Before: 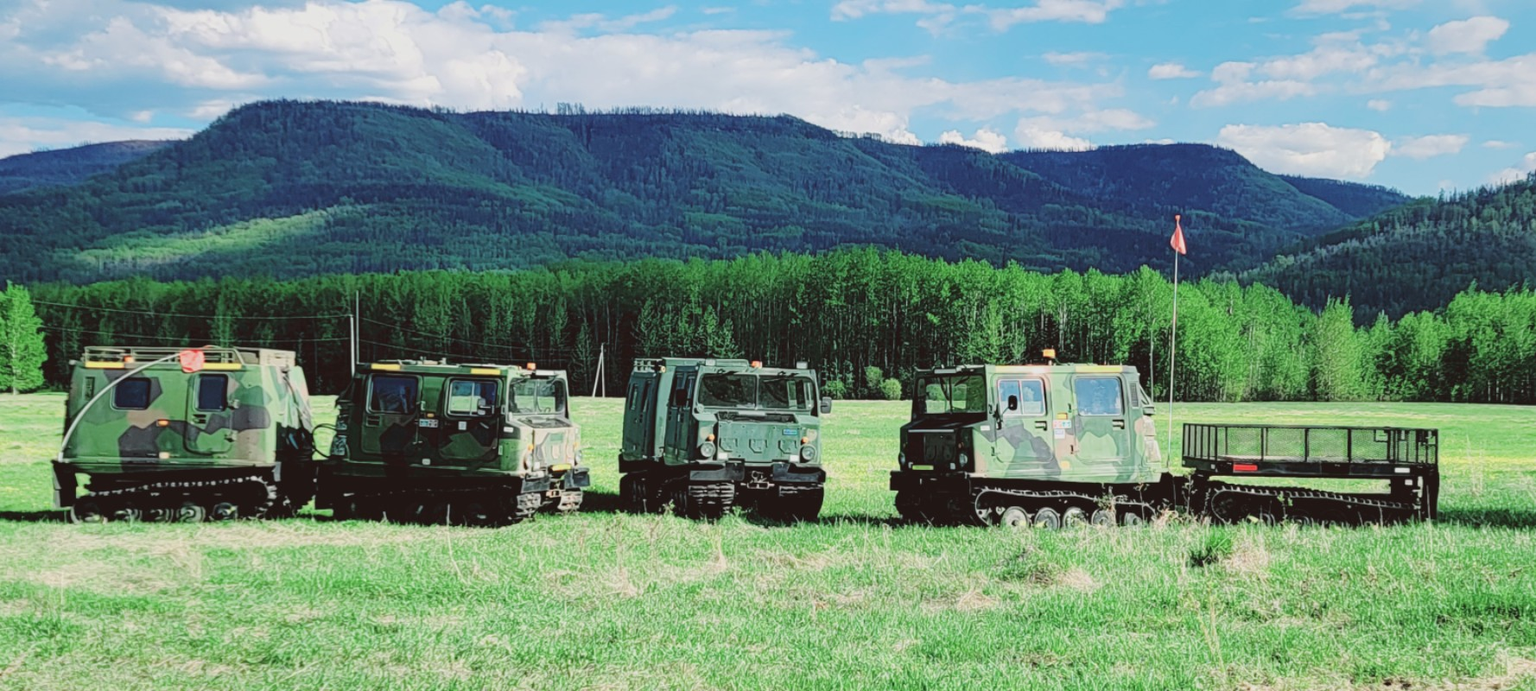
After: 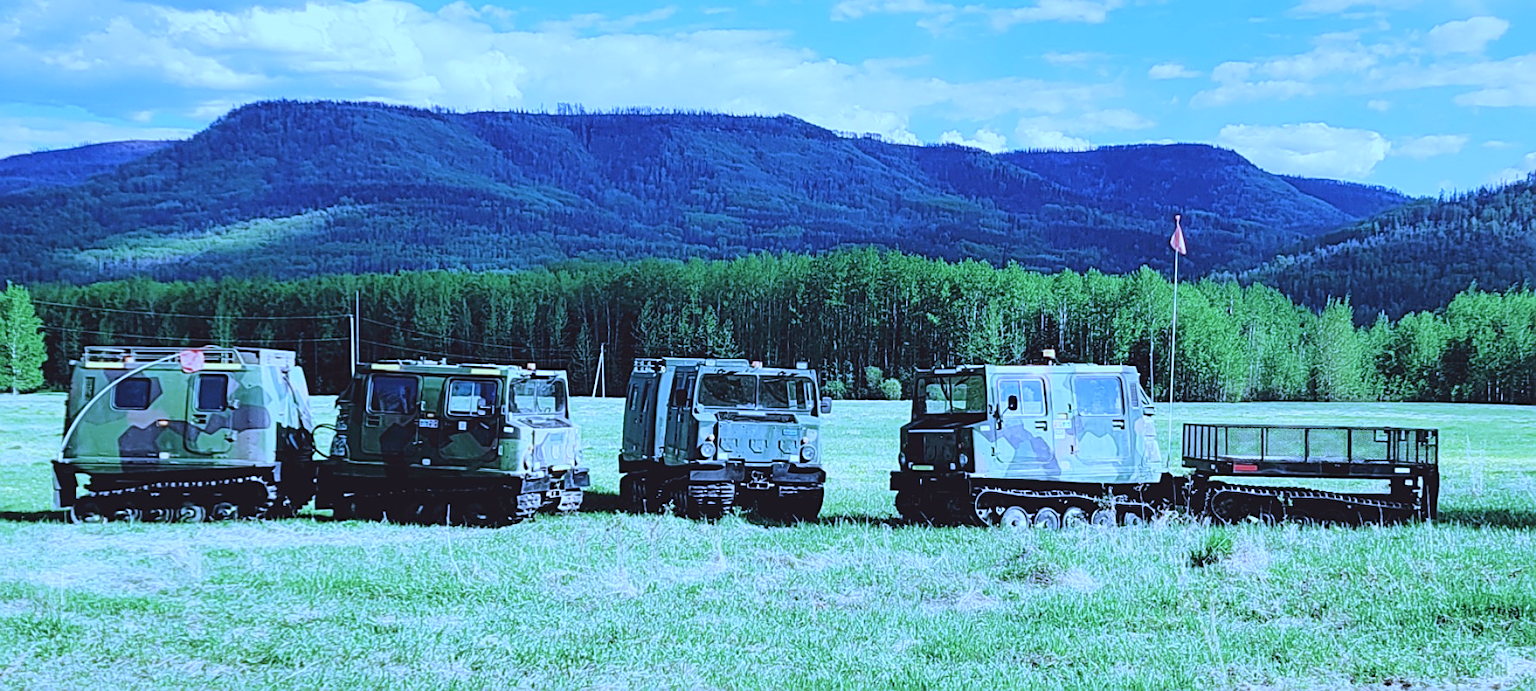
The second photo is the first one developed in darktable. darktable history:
white balance: red 0.766, blue 1.537
sharpen: on, module defaults
exposure: exposure 0.2 EV, compensate highlight preservation false
